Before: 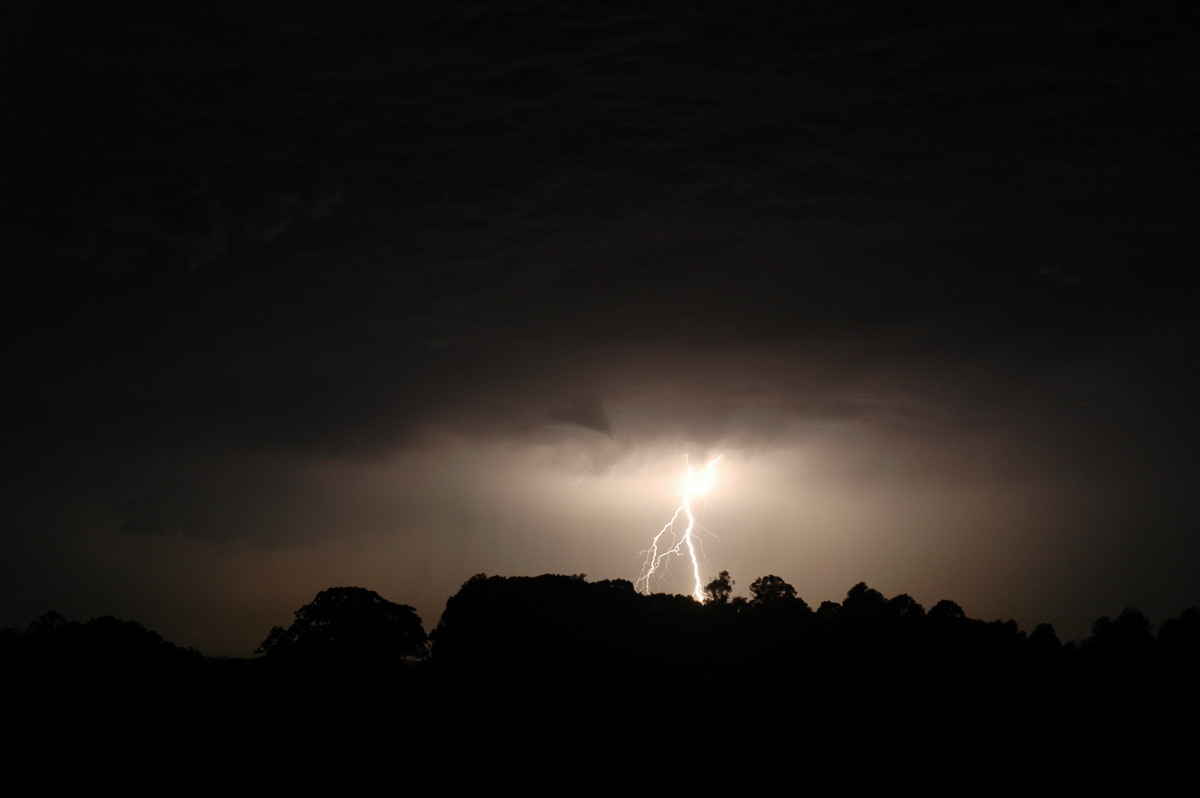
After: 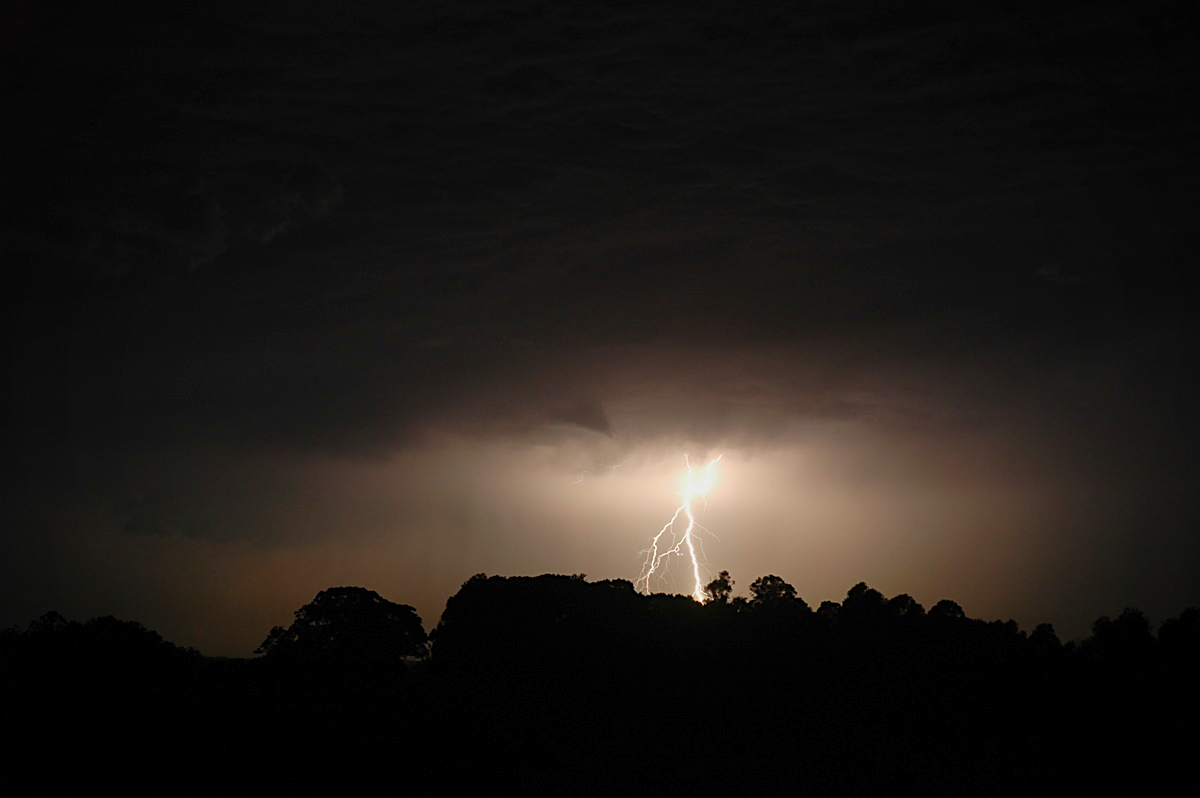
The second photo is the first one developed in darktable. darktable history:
vignetting: fall-off start 71.55%, brightness -0.398, saturation -0.298
color balance rgb: perceptual saturation grading › global saturation 25.7%, contrast -9.539%
sharpen: on, module defaults
